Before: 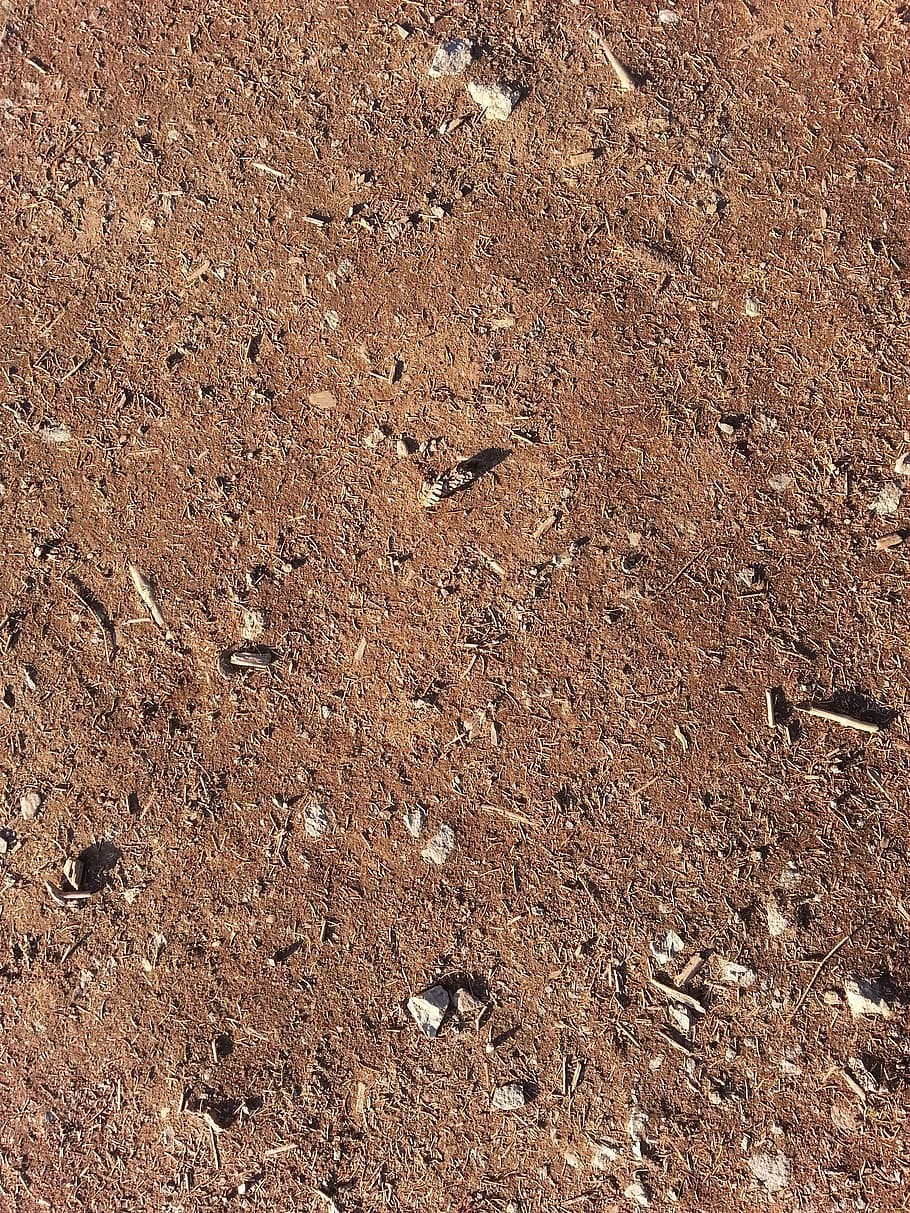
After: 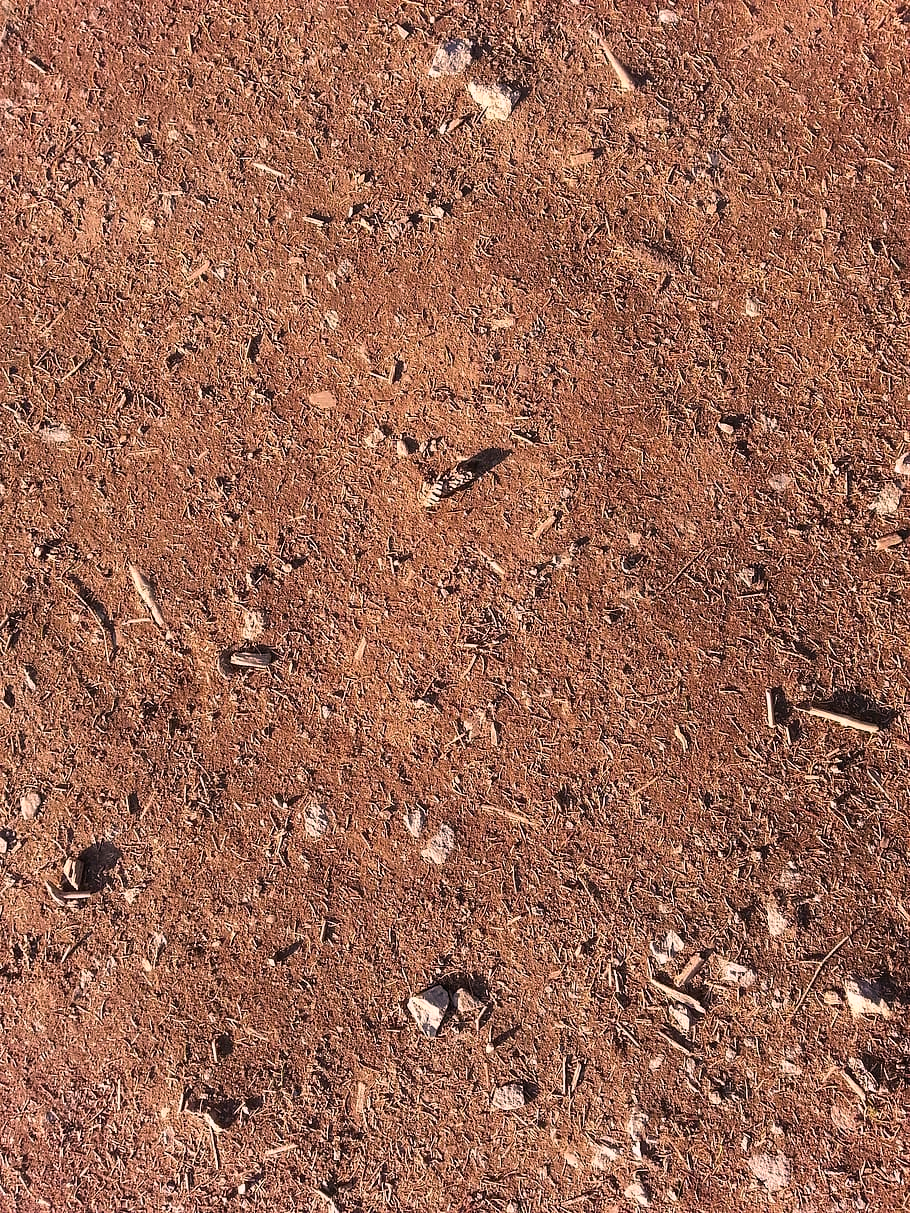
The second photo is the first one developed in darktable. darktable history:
haze removal: strength 0.29, distance 0.25, compatibility mode true, adaptive false
color correction: highlights a* 14.52, highlights b* 4.84
